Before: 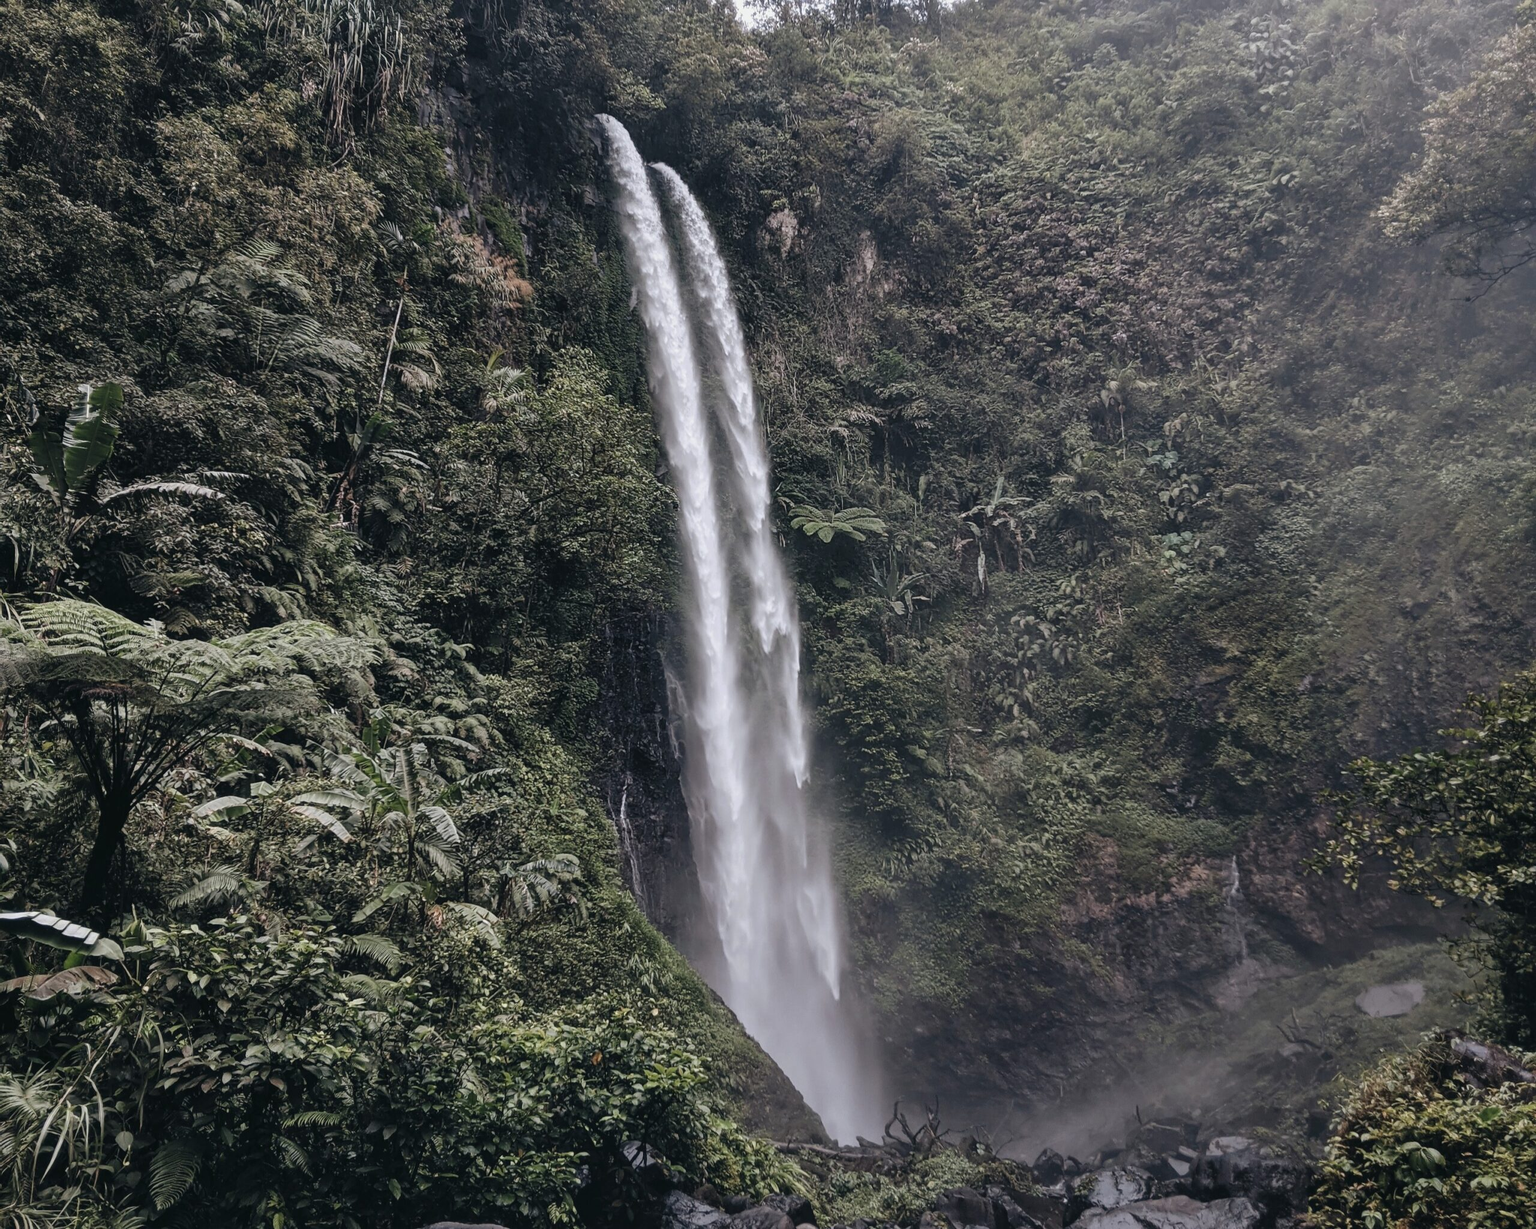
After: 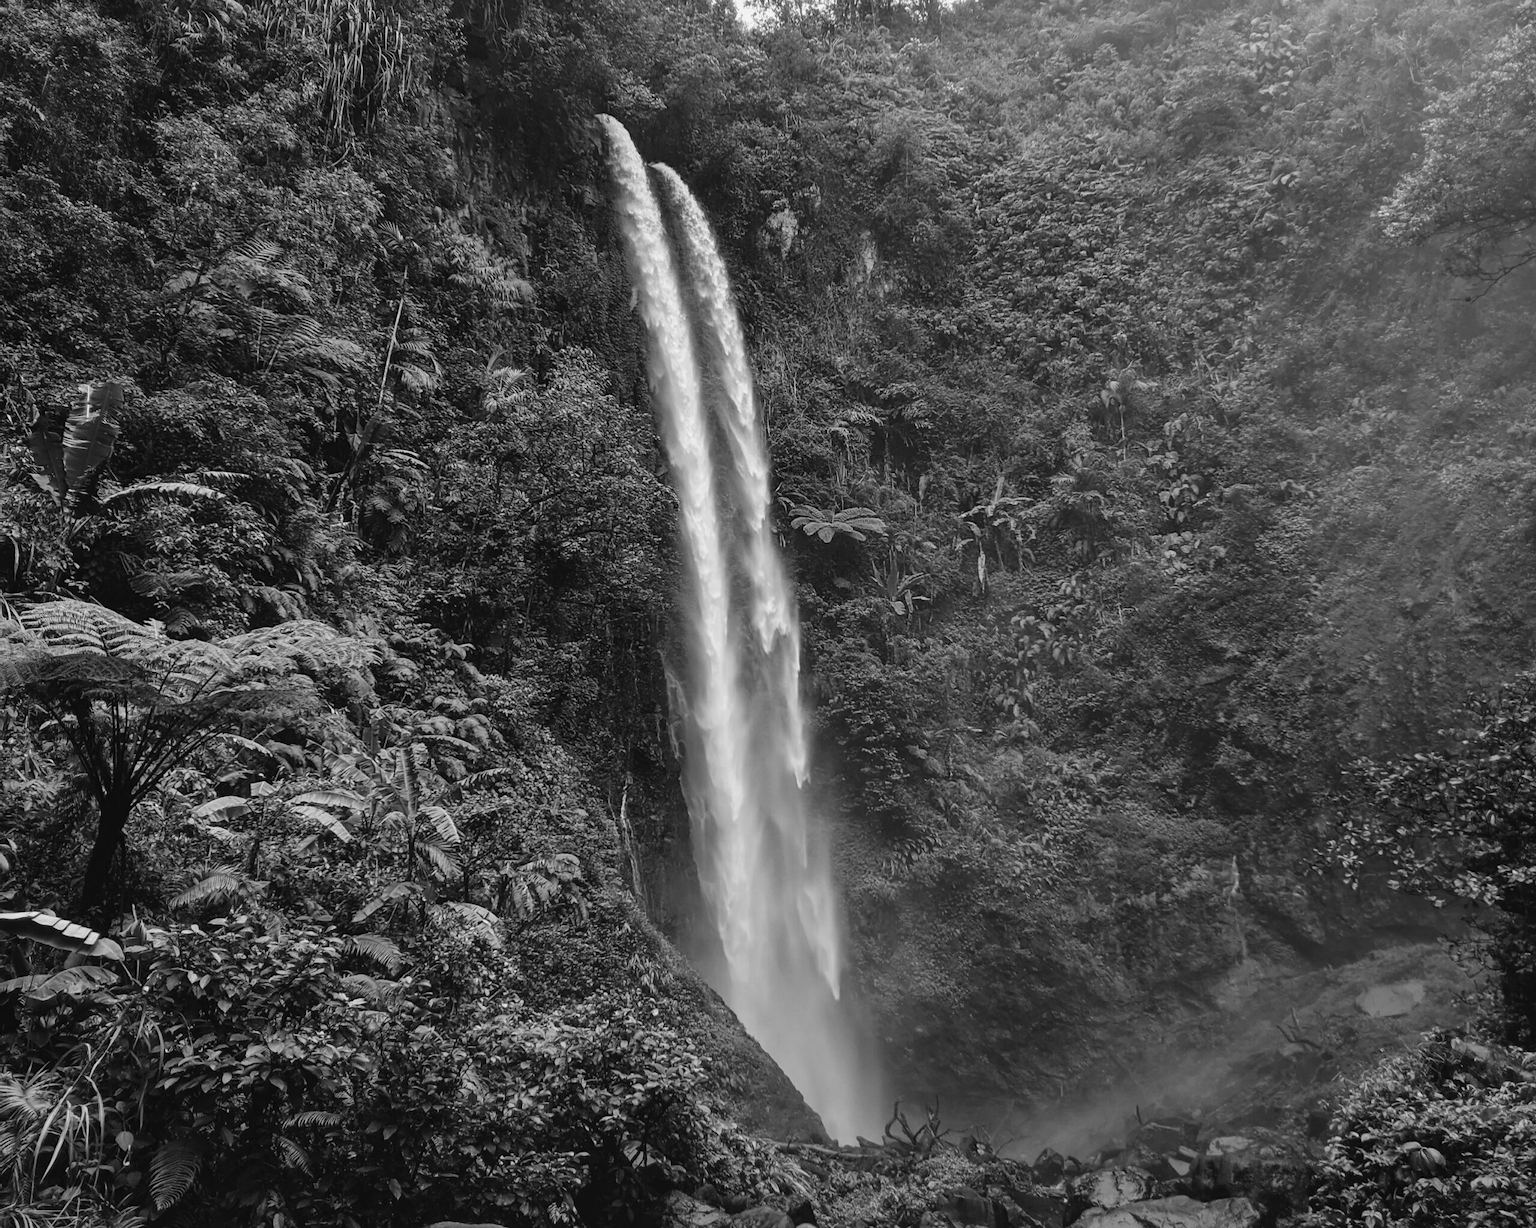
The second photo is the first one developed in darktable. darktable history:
tone equalizer: on, module defaults
color correction: highlights a* 21.16, highlights b* 19.61
monochrome: on, module defaults
